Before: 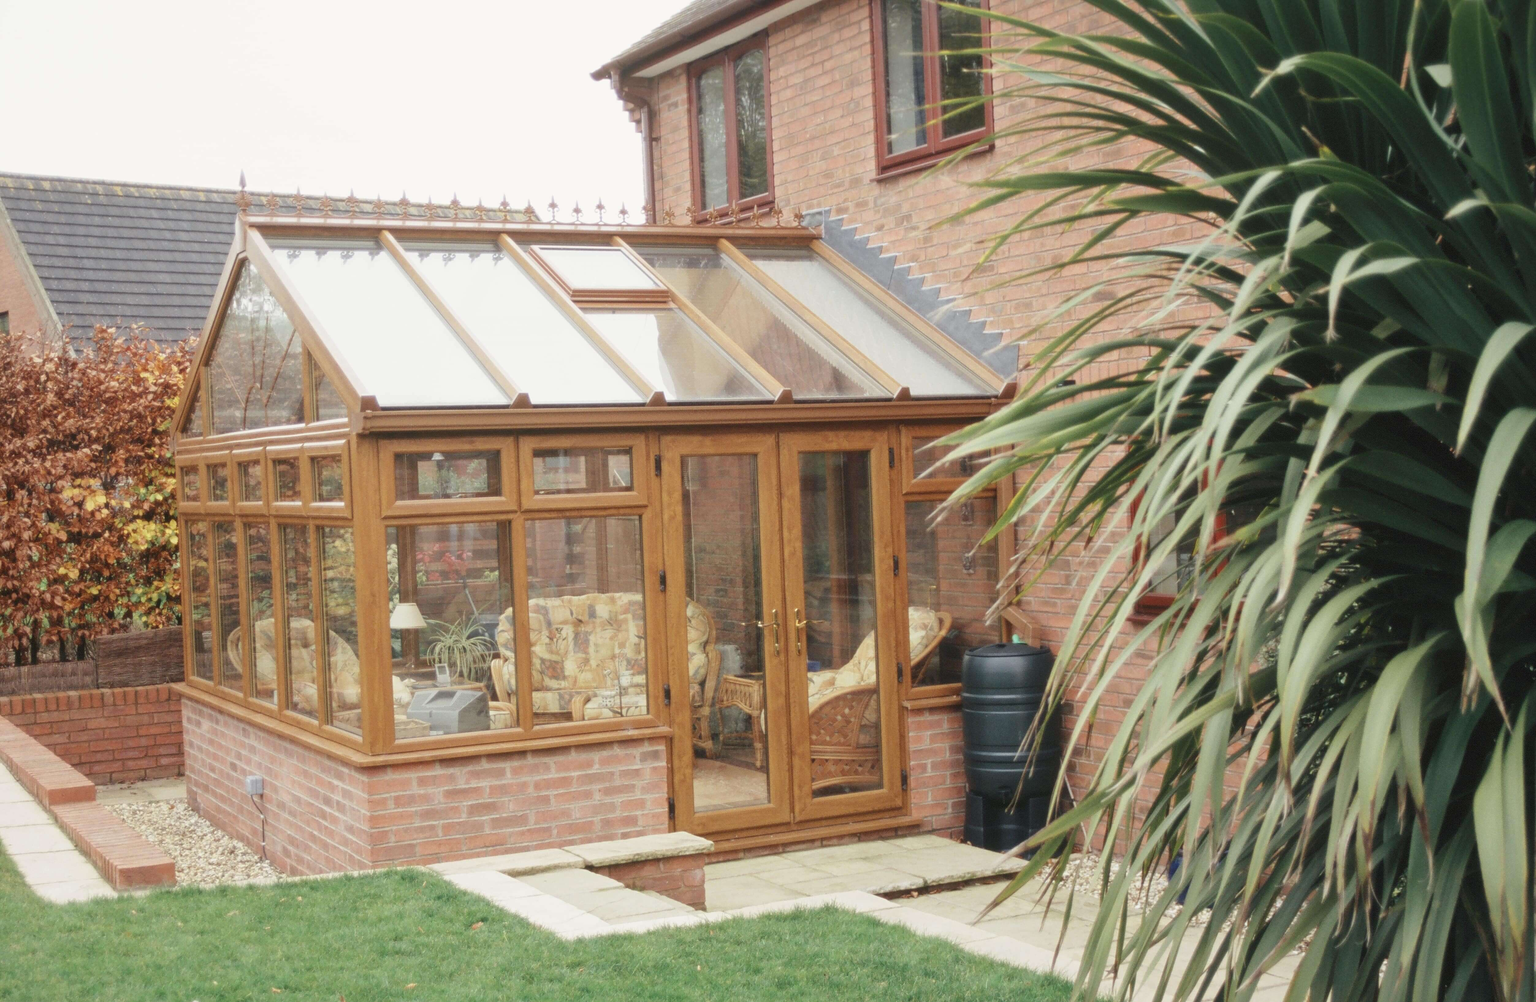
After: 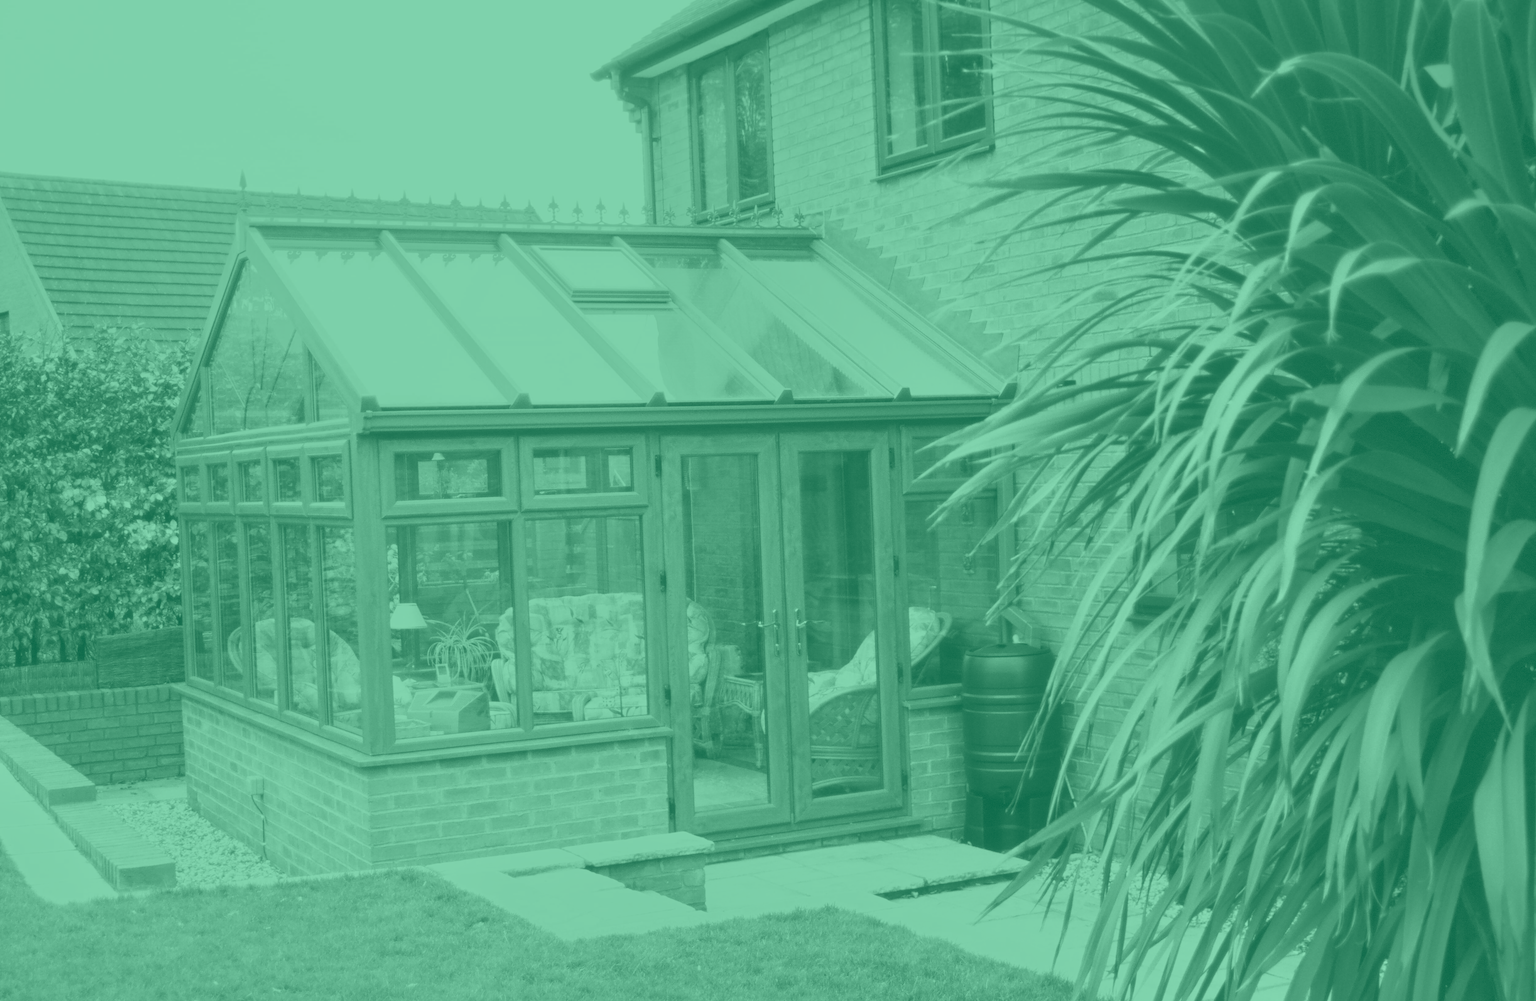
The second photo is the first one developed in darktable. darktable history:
color calibration: illuminant as shot in camera, x 0.358, y 0.373, temperature 4628.91 K
tone equalizer: -7 EV -0.63 EV, -6 EV 1 EV, -5 EV -0.45 EV, -4 EV 0.43 EV, -3 EV 0.41 EV, -2 EV 0.15 EV, -1 EV -0.15 EV, +0 EV -0.39 EV, smoothing diameter 25%, edges refinement/feathering 10, preserve details guided filter
colorize: hue 147.6°, saturation 65%, lightness 21.64%
